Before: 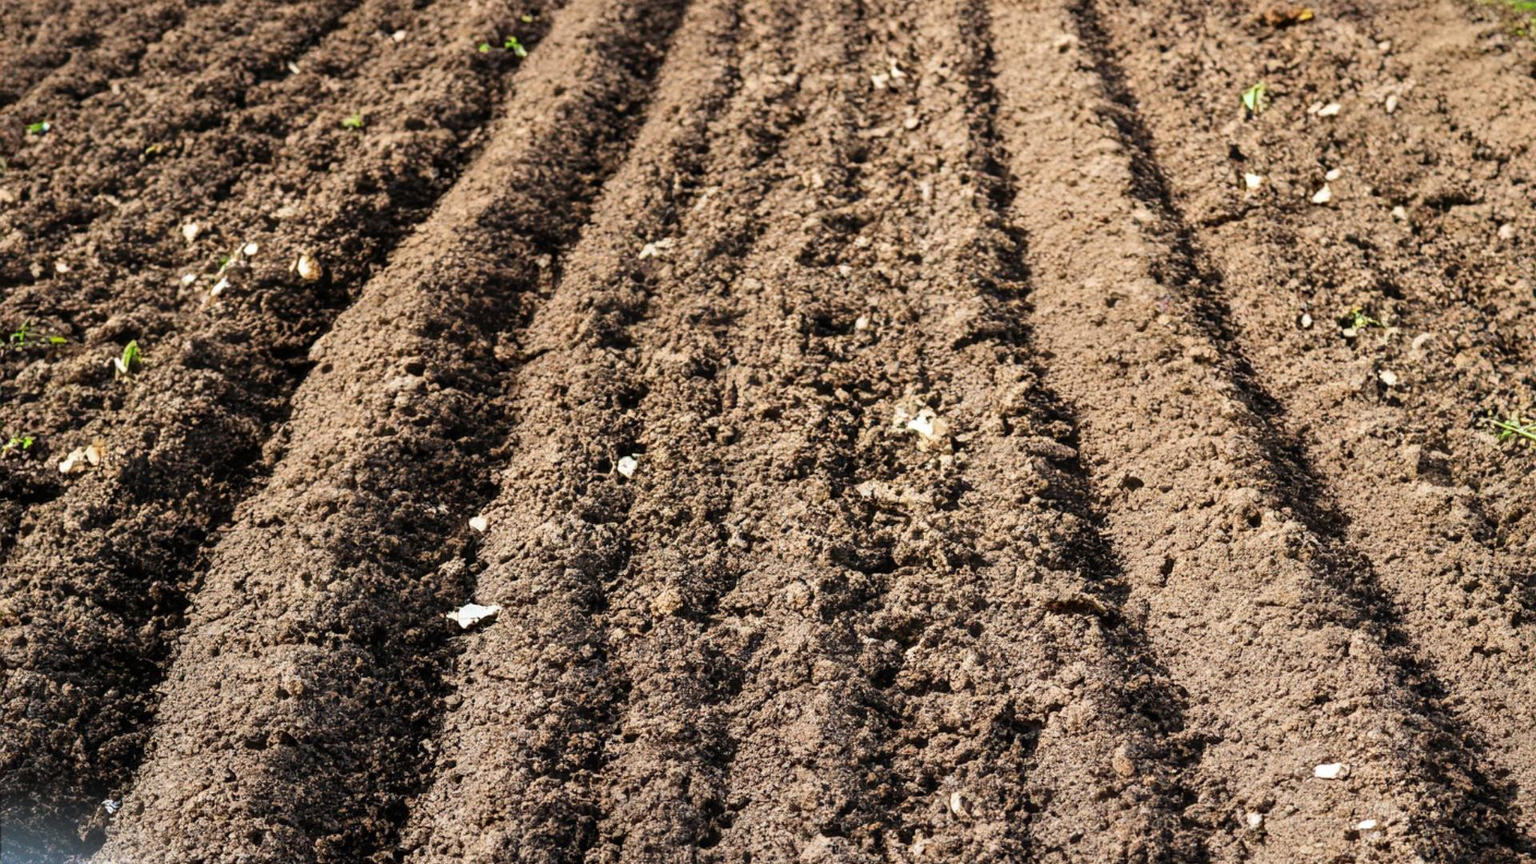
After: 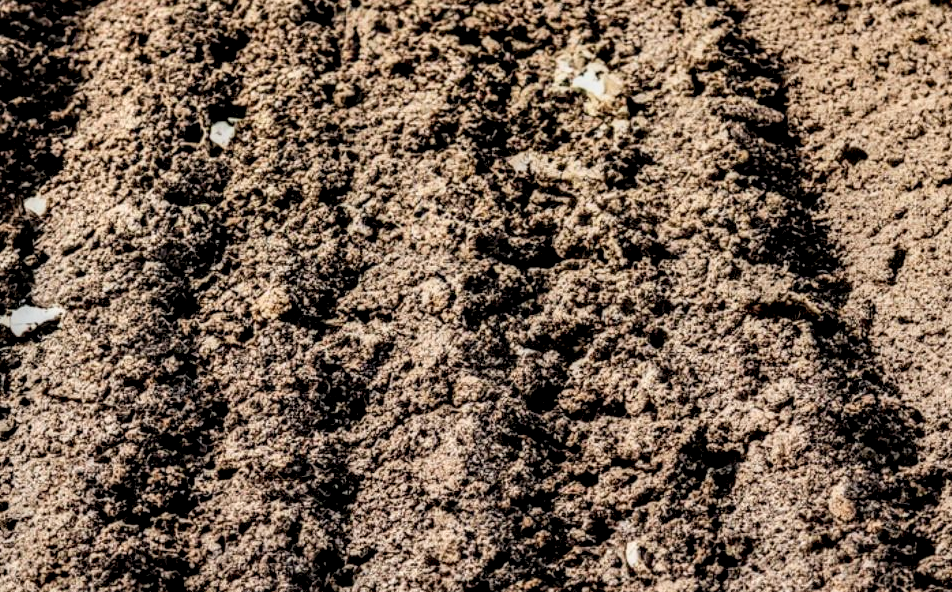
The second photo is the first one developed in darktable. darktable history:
filmic rgb: black relative exposure -7.25 EV, white relative exposure 5.05 EV, hardness 3.22, color science v6 (2022)
local contrast: highlights 17%, detail 187%
crop: left 29.297%, top 41.643%, right 21.093%, bottom 3.511%
